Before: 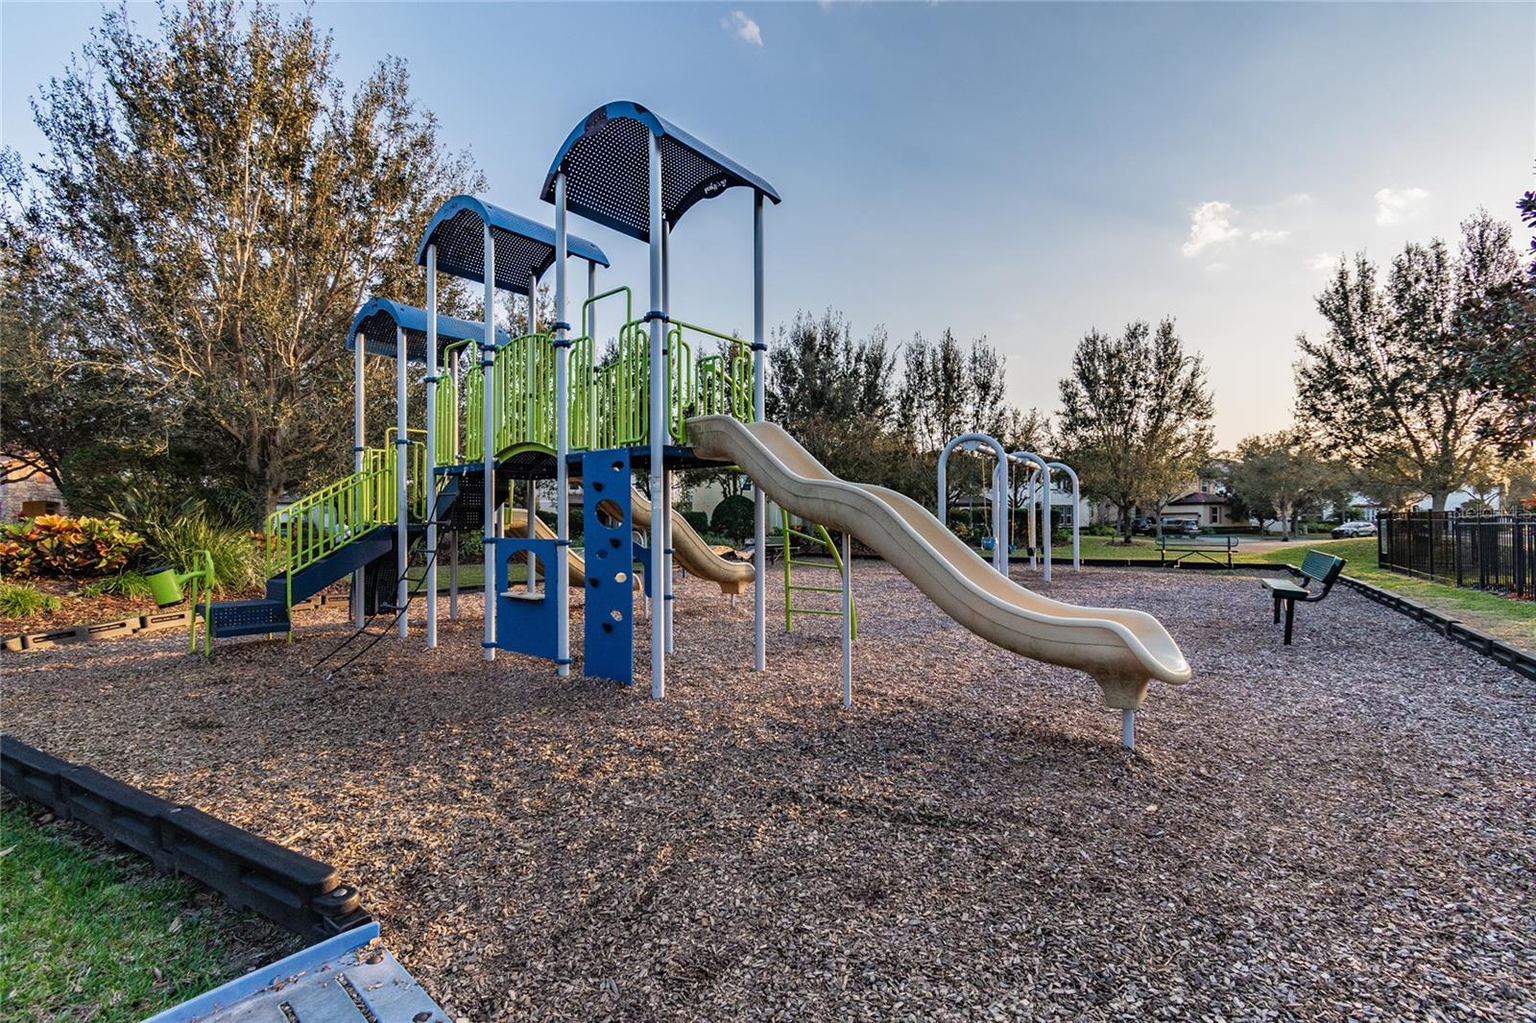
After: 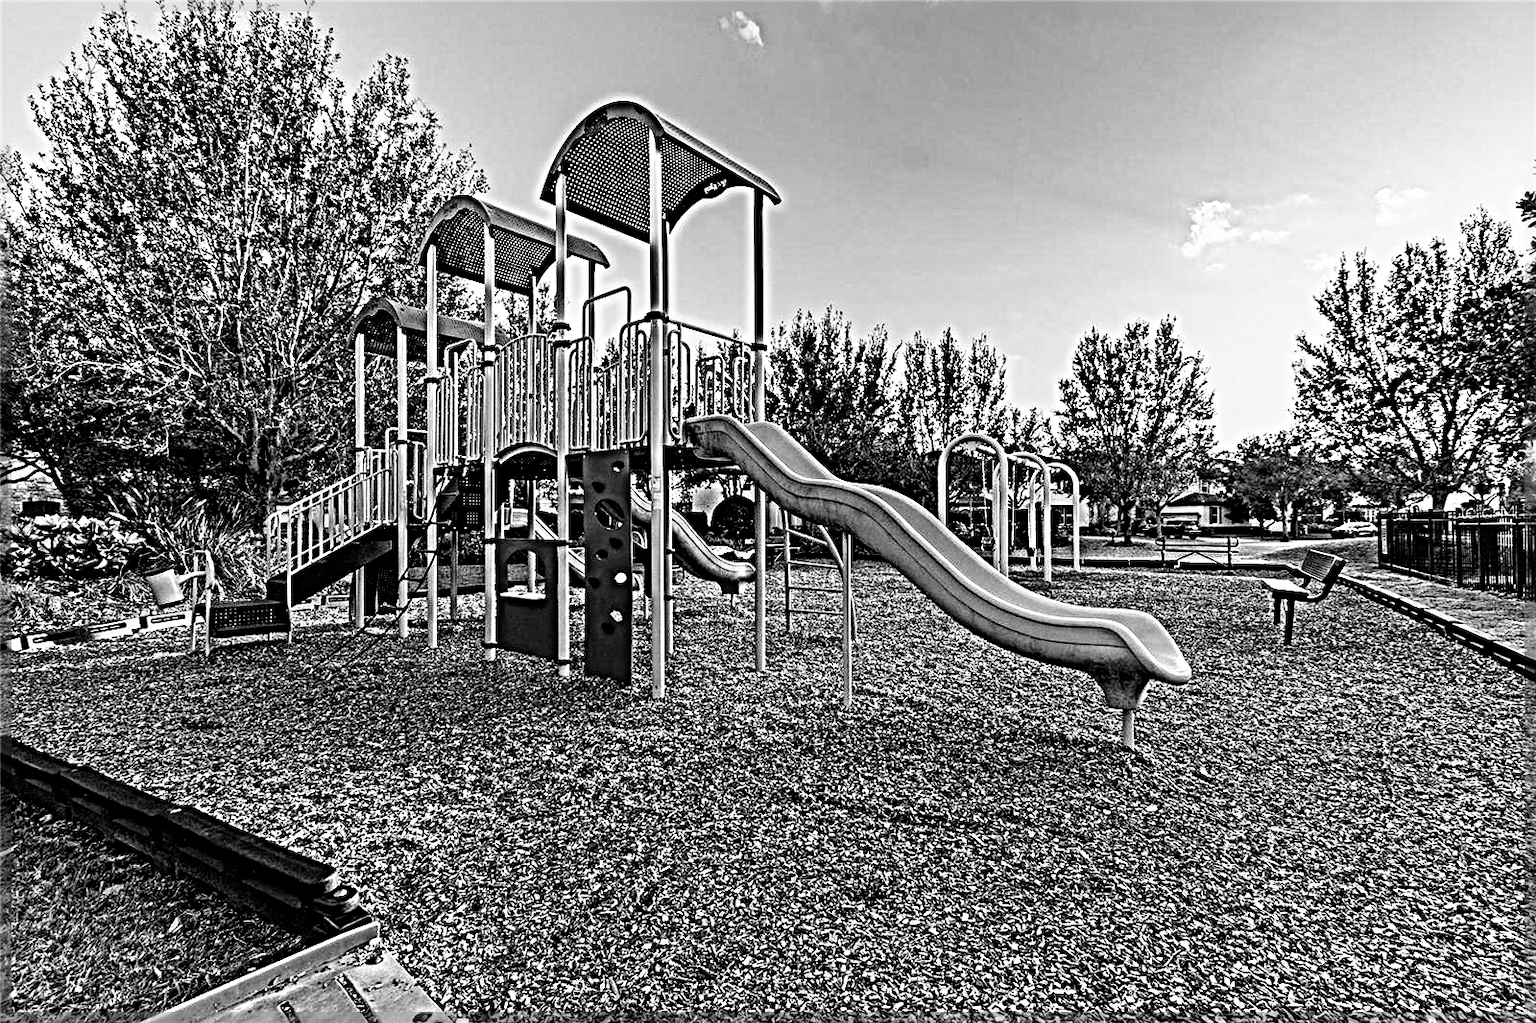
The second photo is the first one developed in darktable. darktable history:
monochrome: on, module defaults
filmic rgb: black relative exposure -8.7 EV, white relative exposure 2.7 EV, threshold 3 EV, target black luminance 0%, hardness 6.25, latitude 75%, contrast 1.325, highlights saturation mix -5%, preserve chrominance no, color science v5 (2021), iterations of high-quality reconstruction 0, enable highlight reconstruction true
contrast brightness saturation: contrast 0.04, saturation 0.07
tone equalizer: on, module defaults
sharpen: radius 6.3, amount 1.8, threshold 0
